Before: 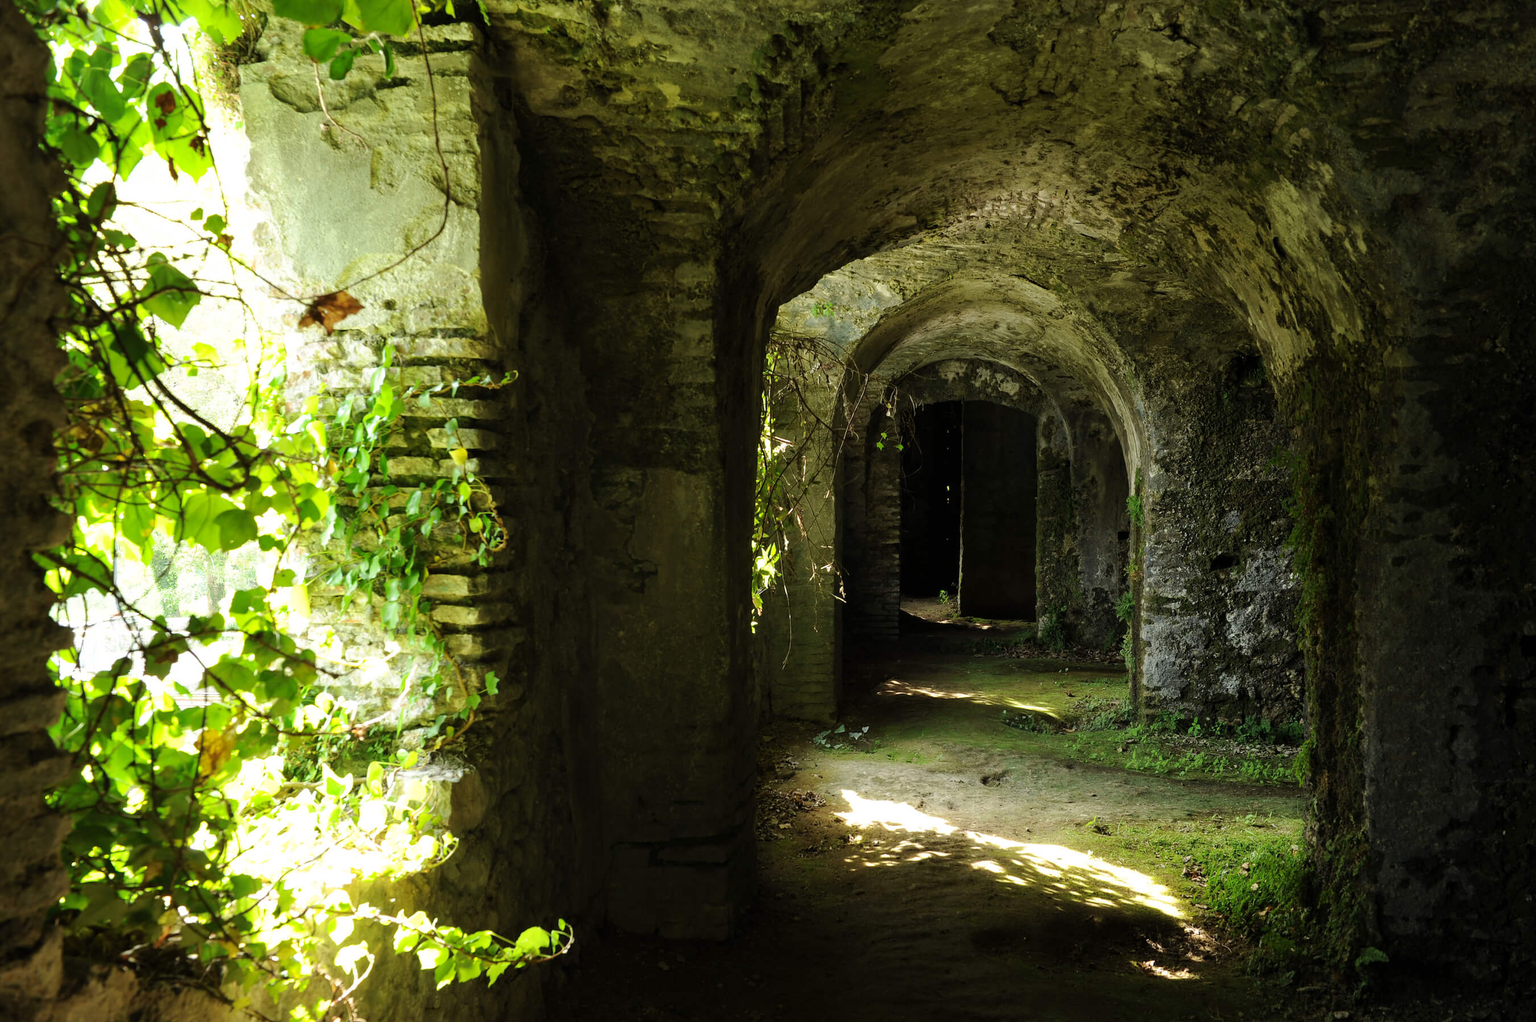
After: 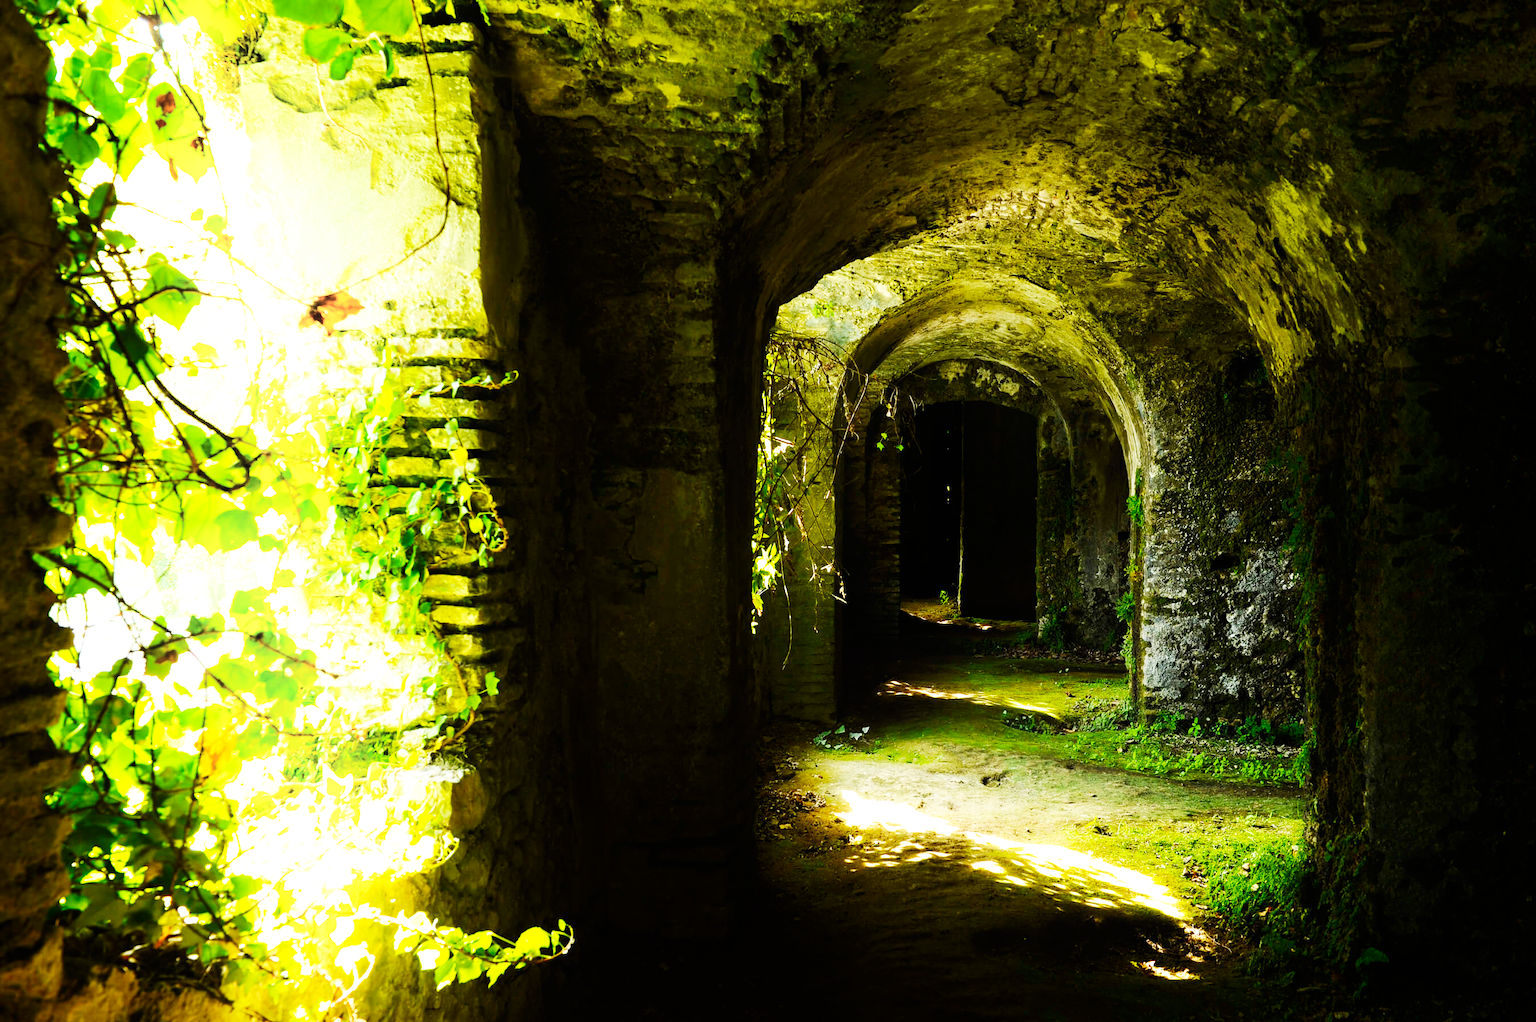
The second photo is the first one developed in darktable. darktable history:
shadows and highlights: shadows -40.15, highlights 62.88, soften with gaussian
base curve: curves: ch0 [(0, 0) (0.007, 0.004) (0.027, 0.03) (0.046, 0.07) (0.207, 0.54) (0.442, 0.872) (0.673, 0.972) (1, 1)], preserve colors none
color balance rgb: global vibrance 42.74%
